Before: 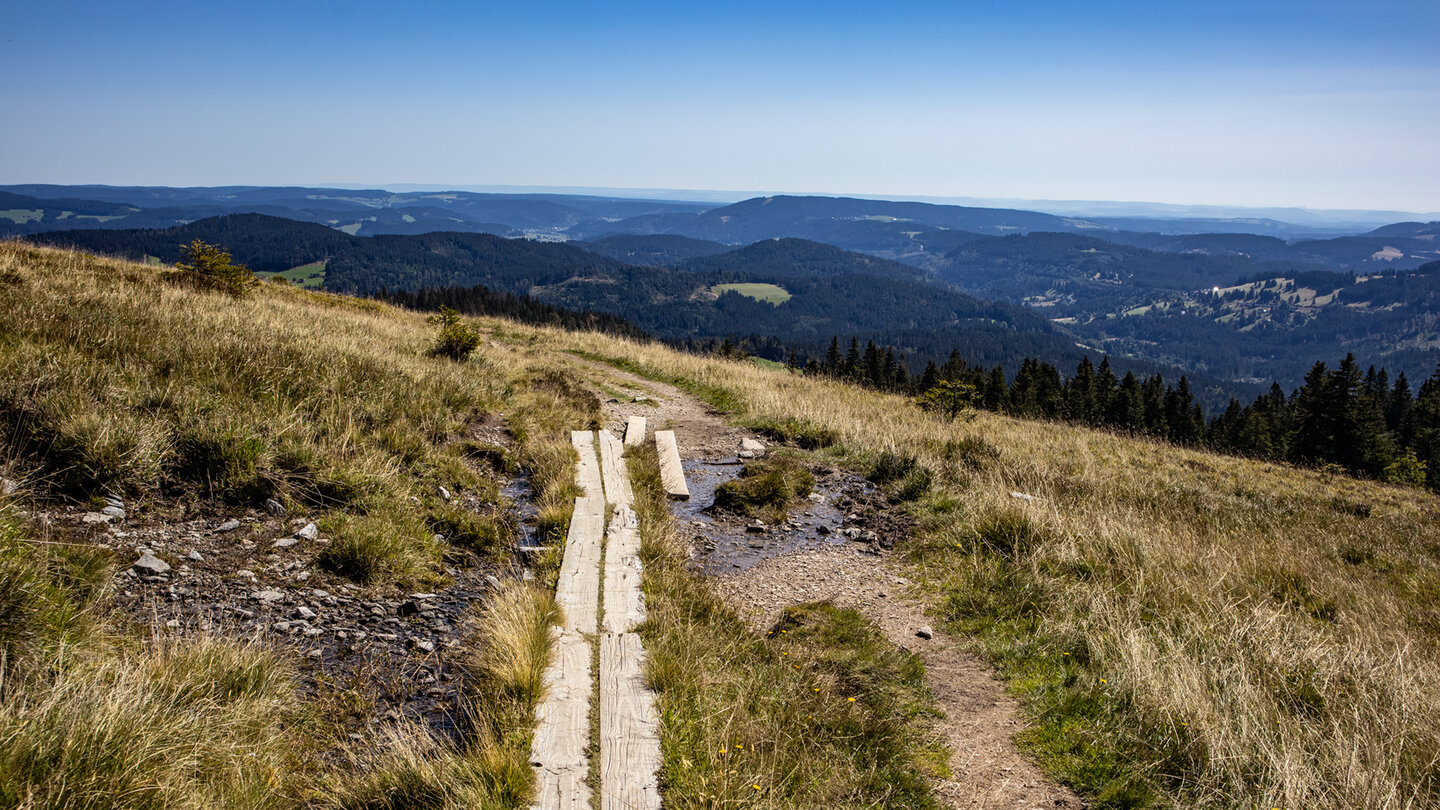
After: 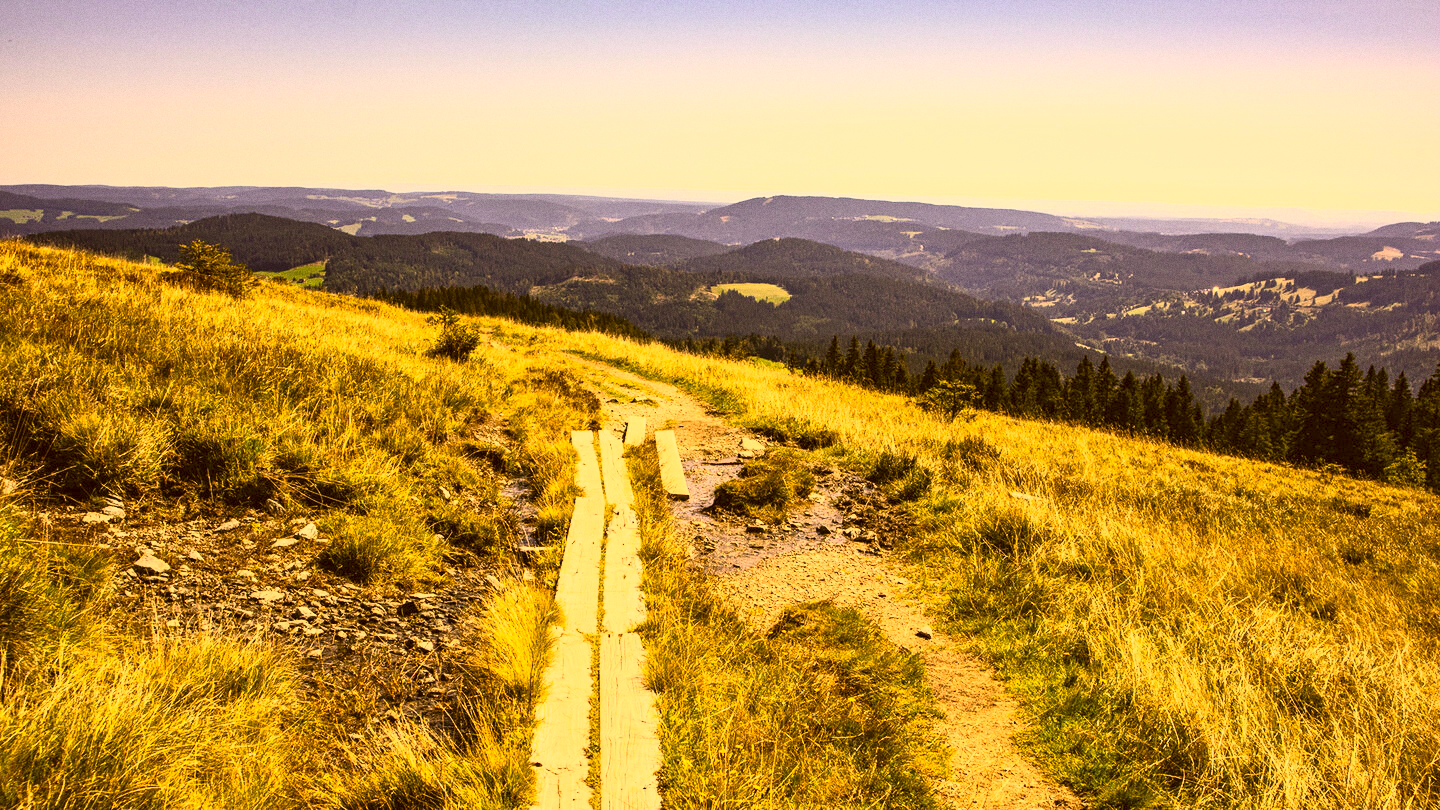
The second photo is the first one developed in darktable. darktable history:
color correction: highlights a* 10.44, highlights b* 30.04, shadows a* 2.73, shadows b* 17.51, saturation 1.72
contrast brightness saturation: contrast 0.43, brightness 0.56, saturation -0.19
grain: coarseness 0.47 ISO
